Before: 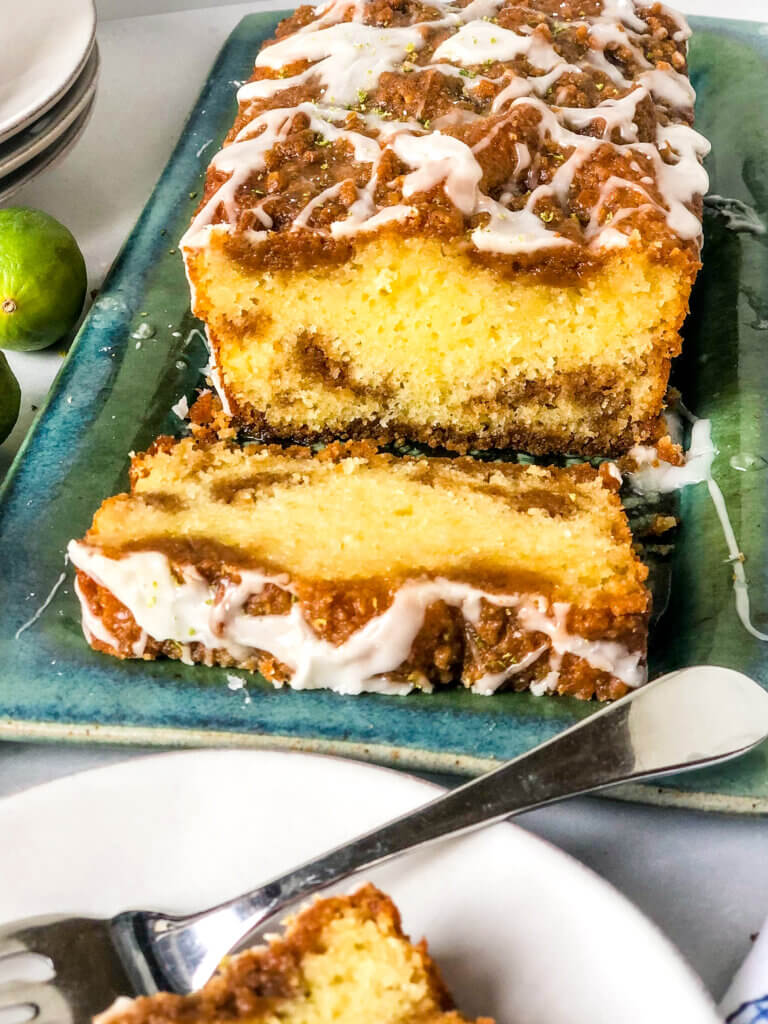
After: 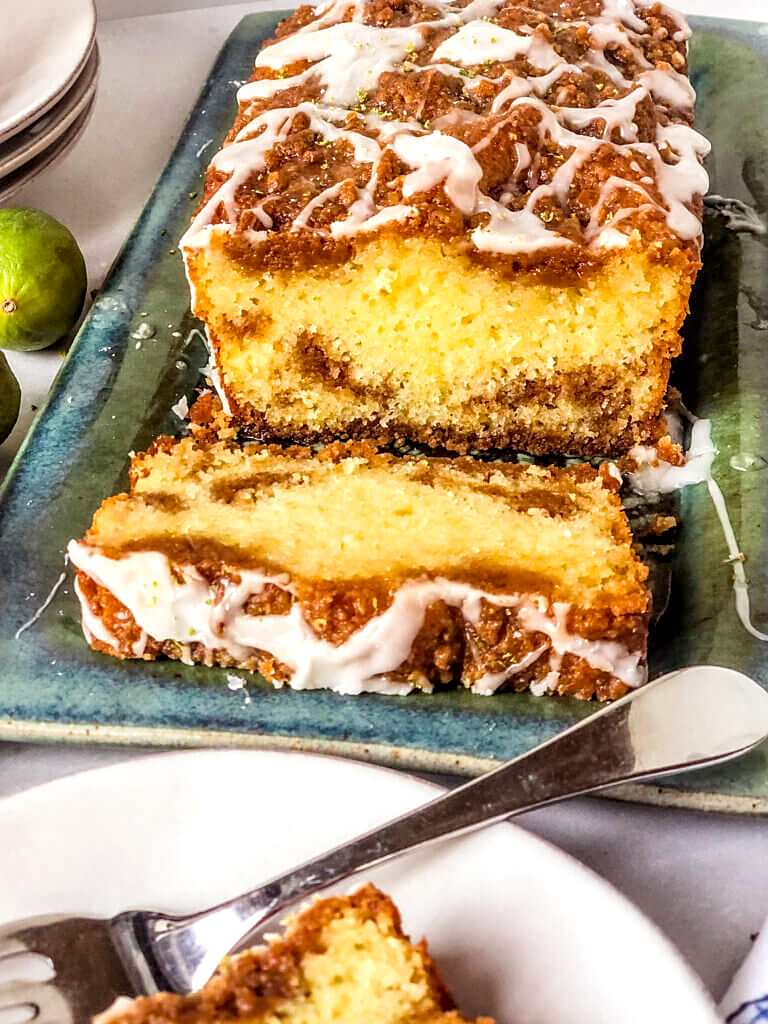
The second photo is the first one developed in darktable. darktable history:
rgb levels: mode RGB, independent channels, levels [[0, 0.474, 1], [0, 0.5, 1], [0, 0.5, 1]]
local contrast: detail 130%
sharpen: radius 1.864, amount 0.398, threshold 1.271
